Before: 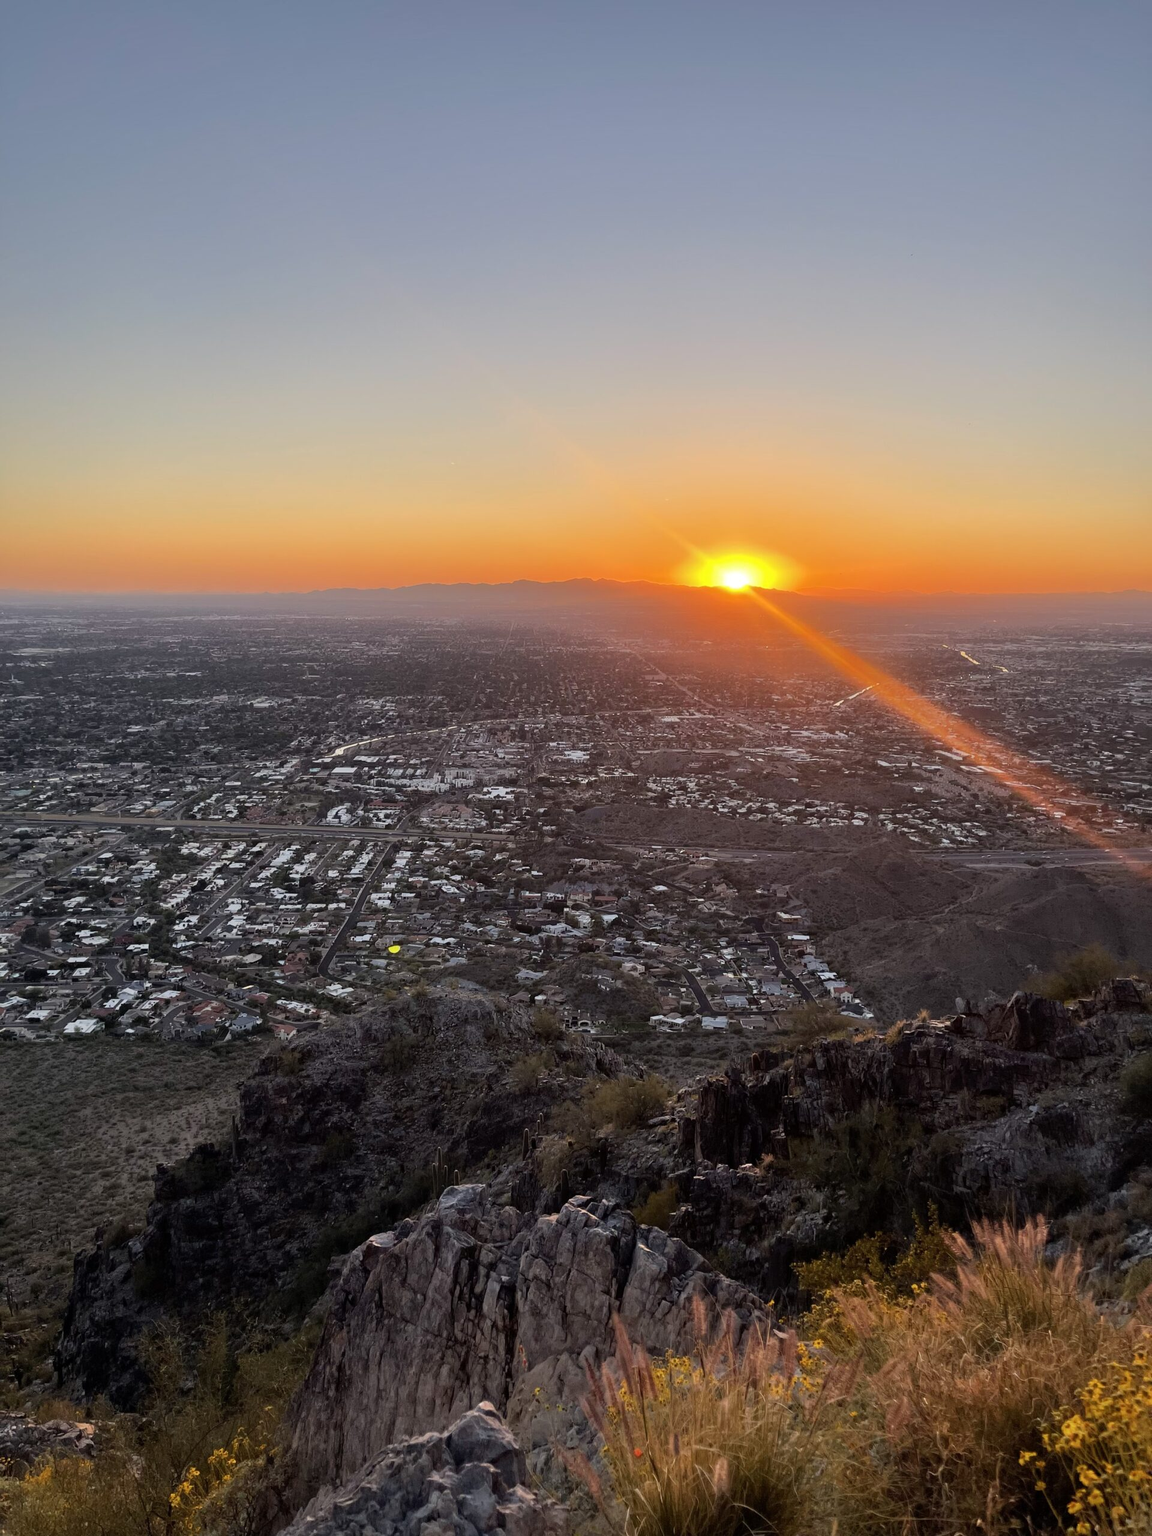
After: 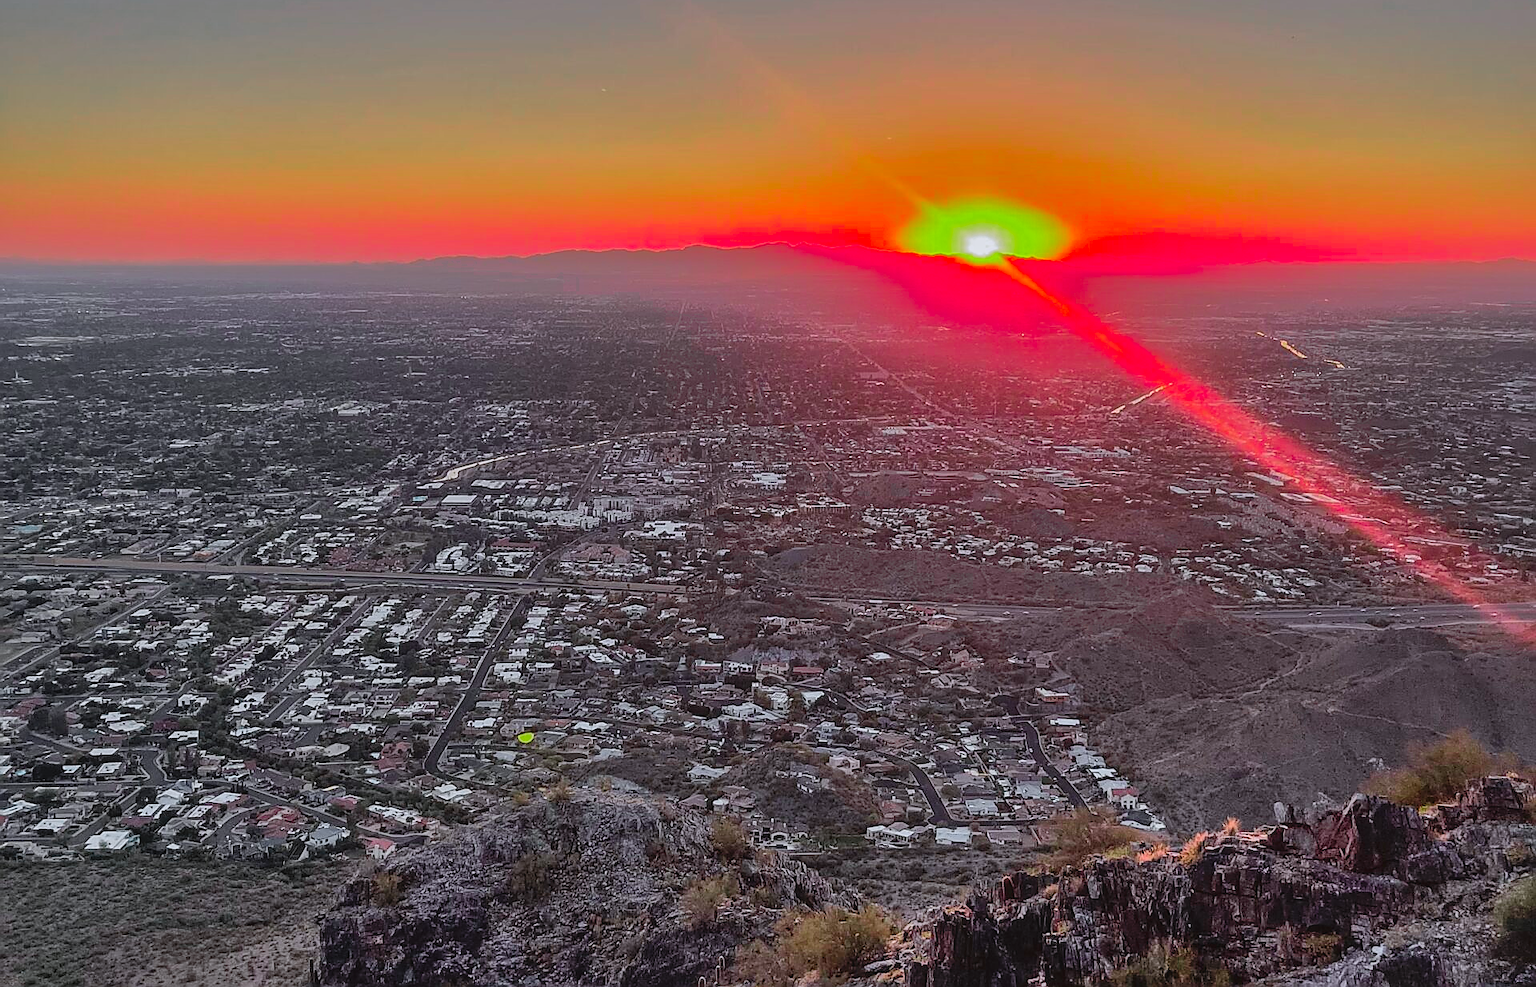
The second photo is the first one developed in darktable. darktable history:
color calibration: illuminant as shot in camera, x 0.358, y 0.373, temperature 4628.91 K
crop and rotate: top 25.797%, bottom 25.994%
shadows and highlights: shadows 79.54, white point adjustment -8.91, highlights -61.28, soften with gaussian
local contrast: highlights 48%, shadows 4%, detail 98%
sharpen: radius 1.357, amount 1.267, threshold 0.608
color zones: curves: ch0 [(0, 0.533) (0.126, 0.533) (0.234, 0.533) (0.368, 0.357) (0.5, 0.5) (0.625, 0.5) (0.74, 0.637) (0.875, 0.5)]; ch1 [(0.004, 0.708) (0.129, 0.662) (0.25, 0.5) (0.375, 0.331) (0.496, 0.396) (0.625, 0.649) (0.739, 0.26) (0.875, 0.5) (1, 0.478)]; ch2 [(0, 0.409) (0.132, 0.403) (0.236, 0.558) (0.379, 0.448) (0.5, 0.5) (0.625, 0.5) (0.691, 0.39) (0.875, 0.5)]
